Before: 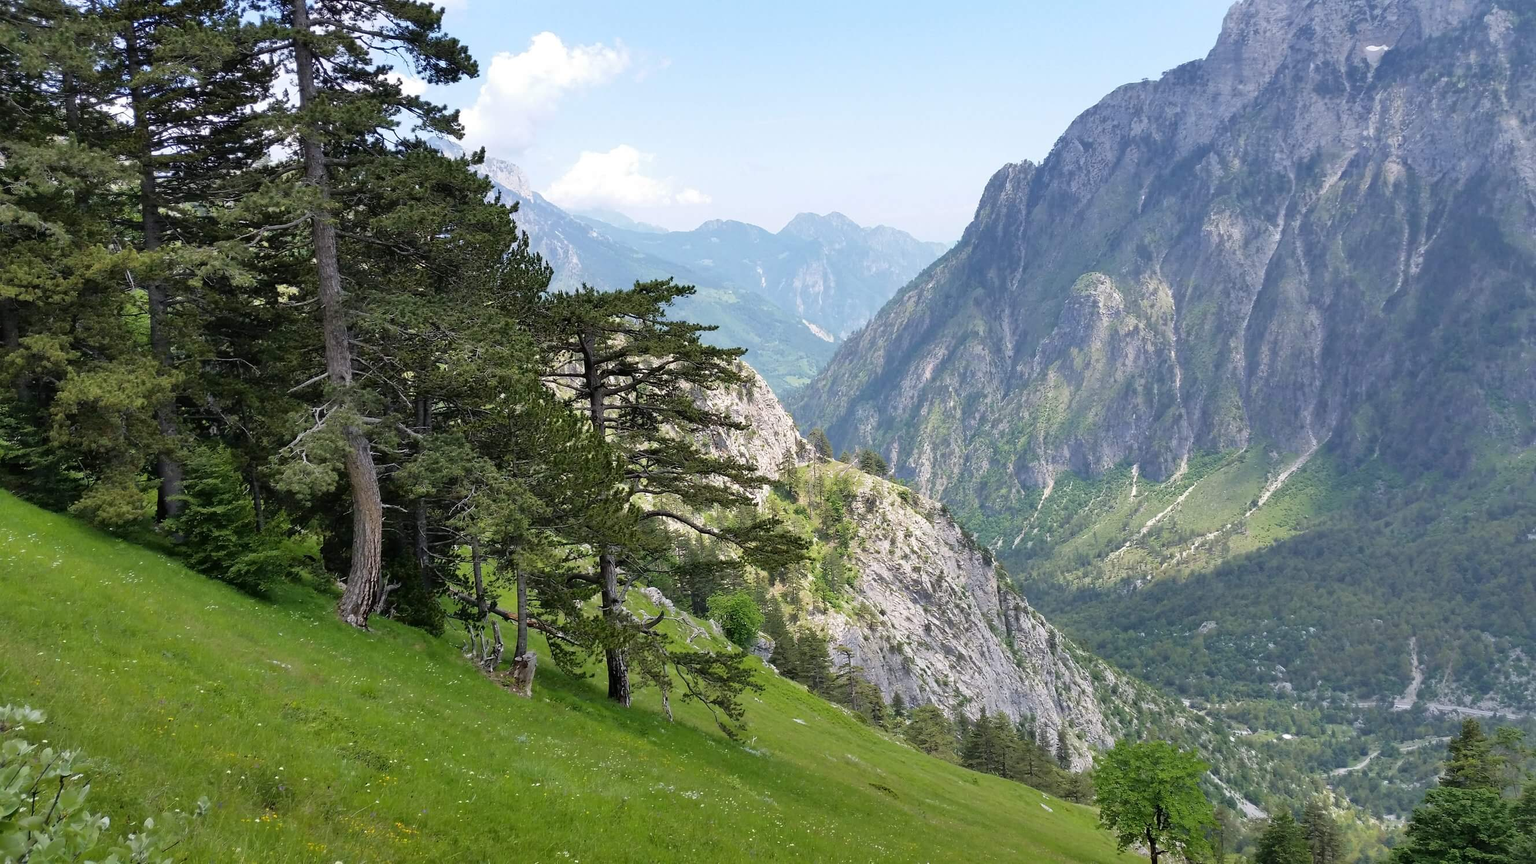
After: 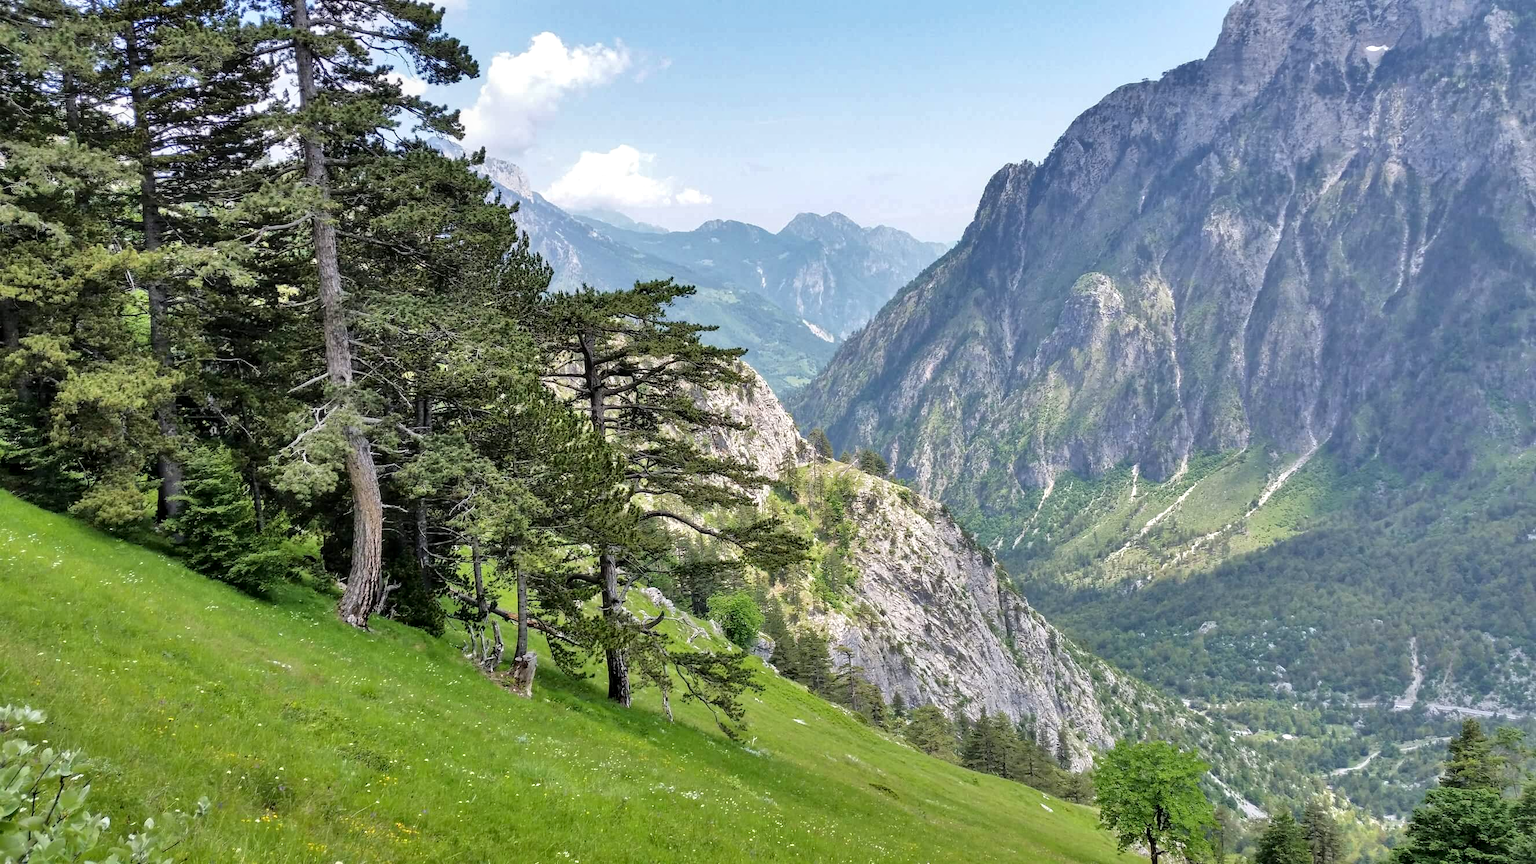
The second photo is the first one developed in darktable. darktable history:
tone equalizer: -8 EV 0.001 EV, -7 EV -0.004 EV, -6 EV 0.009 EV, -5 EV 0.032 EV, -4 EV 0.276 EV, -3 EV 0.644 EV, -2 EV 0.584 EV, -1 EV 0.187 EV, +0 EV 0.024 EV
shadows and highlights: low approximation 0.01, soften with gaussian
local contrast: on, module defaults
